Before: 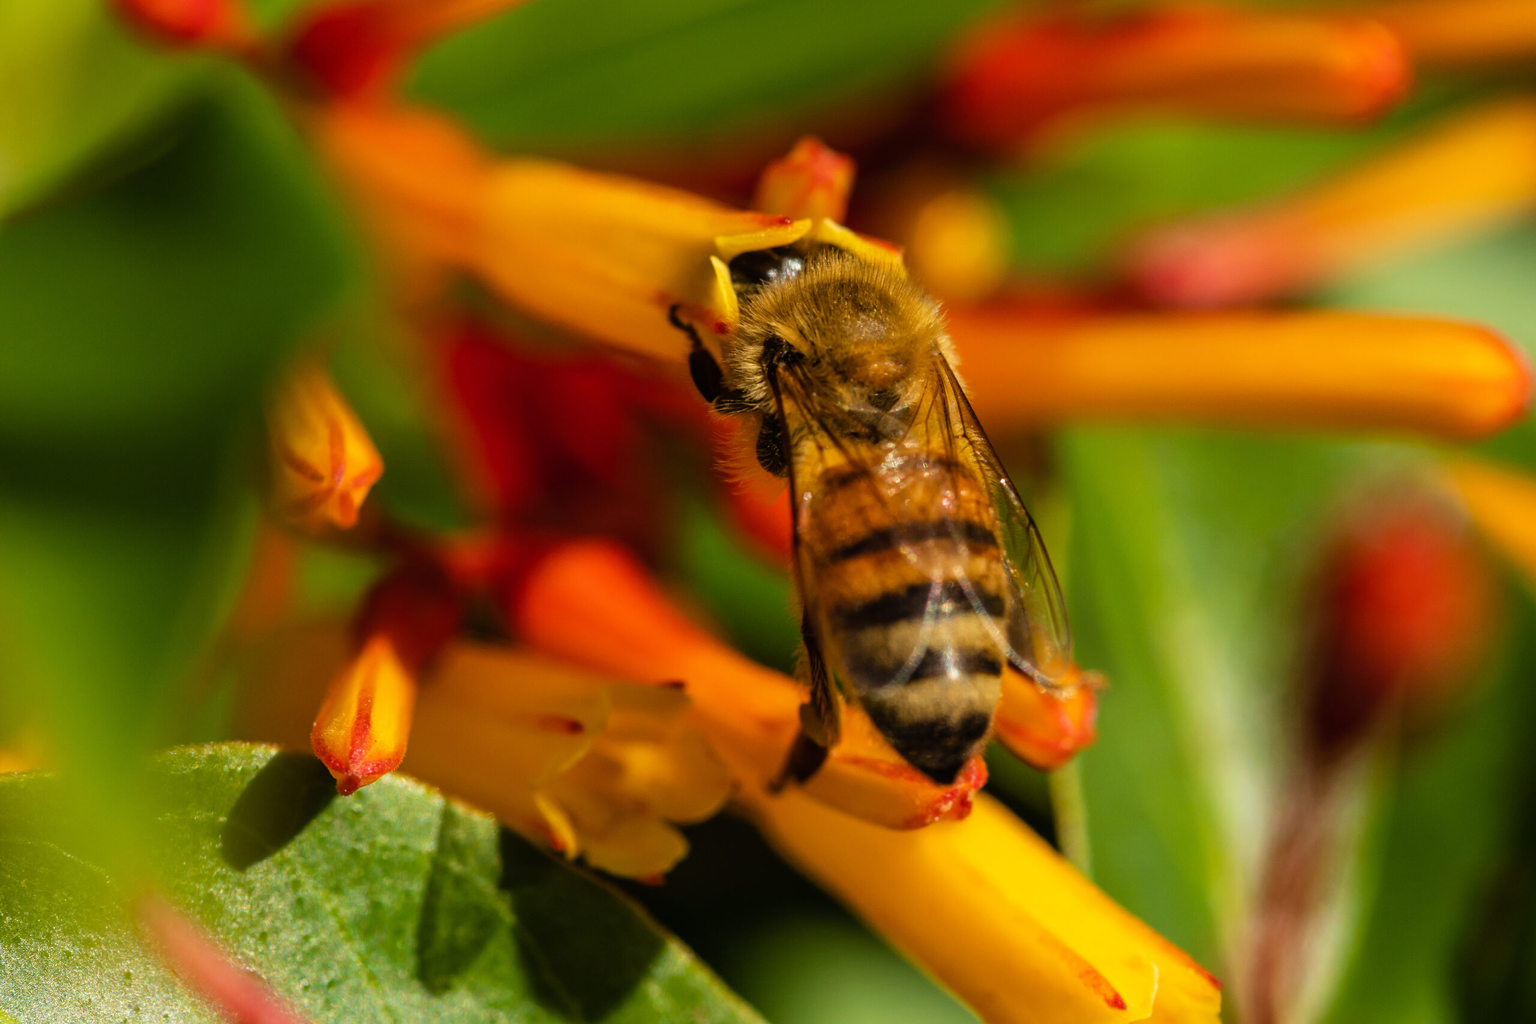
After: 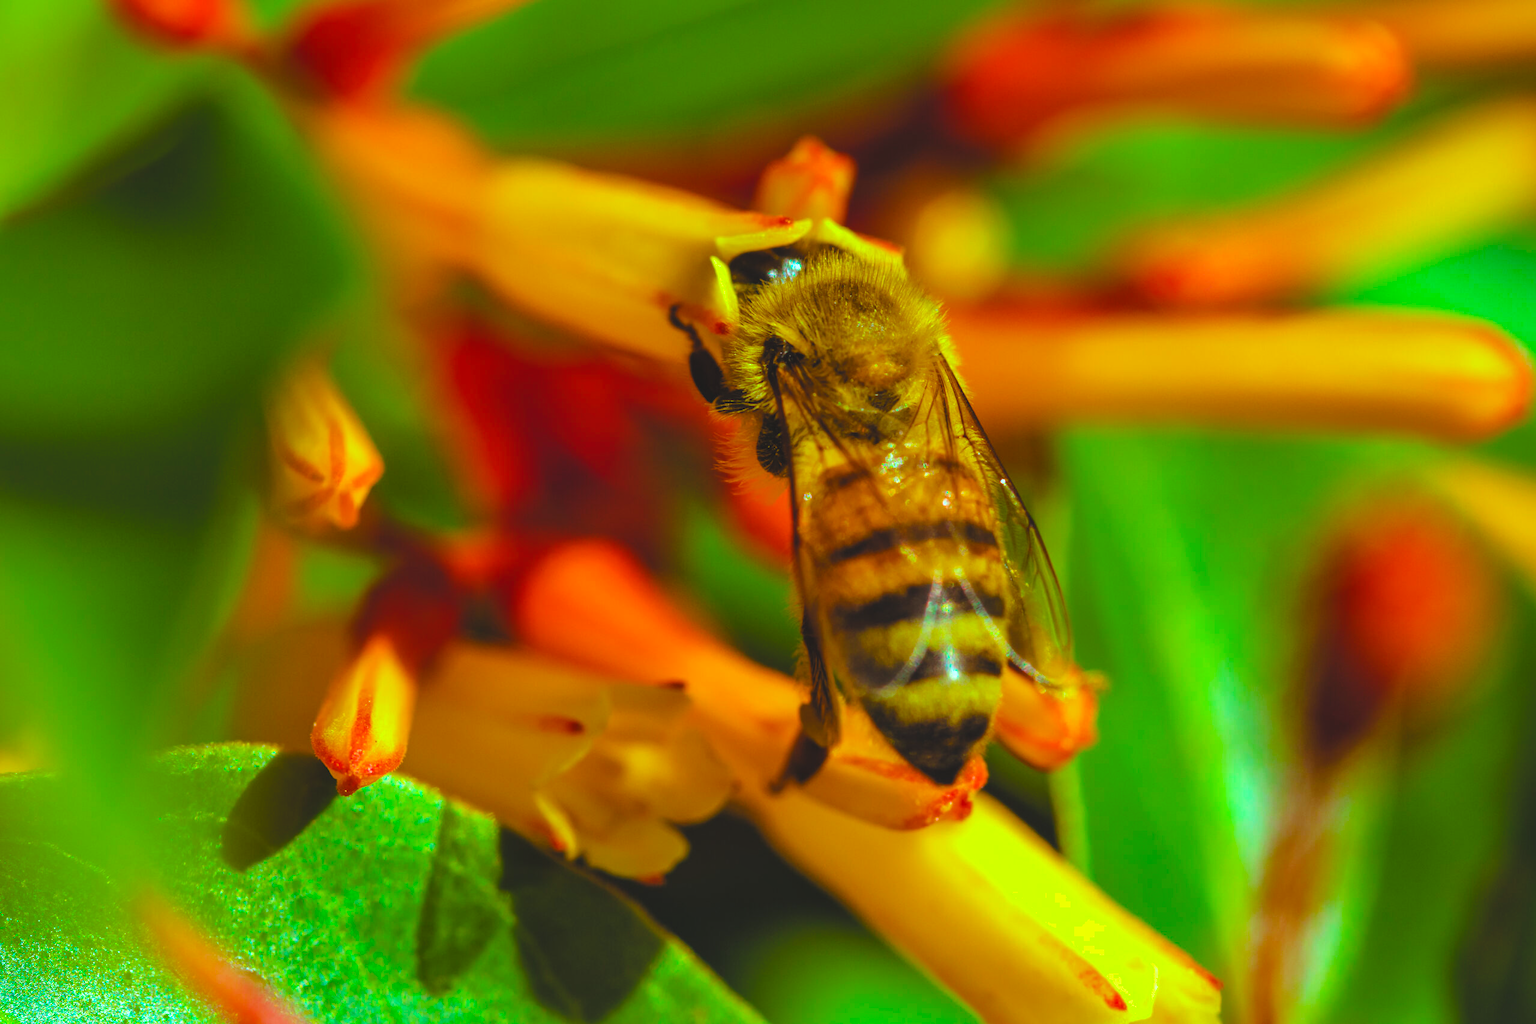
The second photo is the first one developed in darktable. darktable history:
exposure: black level correction 0, exposure 0.691 EV, compensate highlight preservation false
shadows and highlights: on, module defaults
color balance rgb: highlights gain › luminance -32.816%, highlights gain › chroma 5.618%, highlights gain › hue 216.7°, global offset › luminance 1.47%, linear chroma grading › global chroma 20.307%, perceptual saturation grading › global saturation 25.126%, global vibrance 20%
levels: levels [0.062, 0.494, 0.925]
